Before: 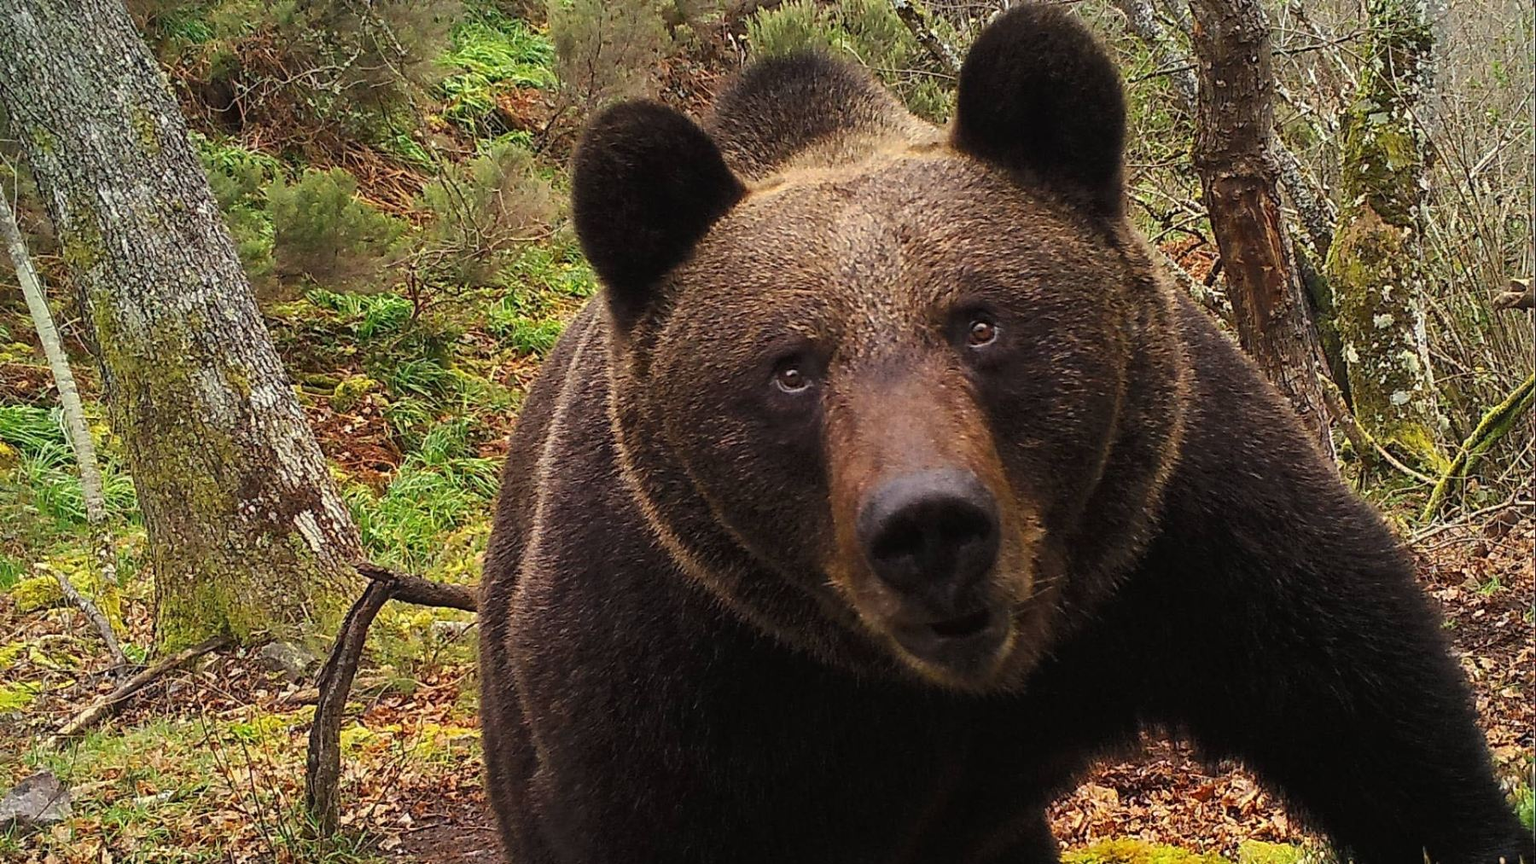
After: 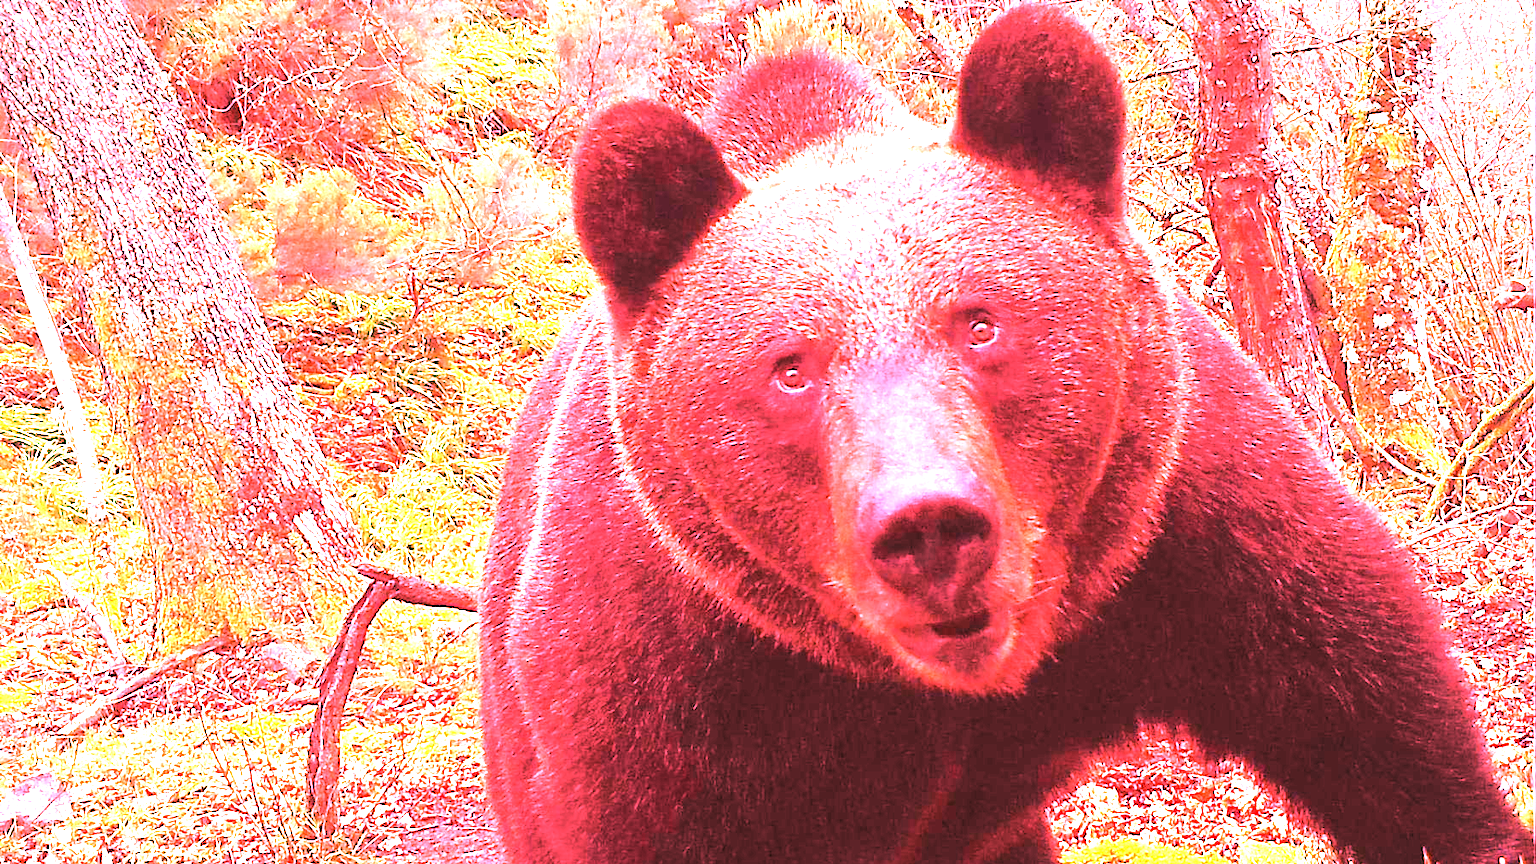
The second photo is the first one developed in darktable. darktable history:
exposure: exposure 2.207 EV, compensate highlight preservation false
white balance: red 3.328, blue 1.448
